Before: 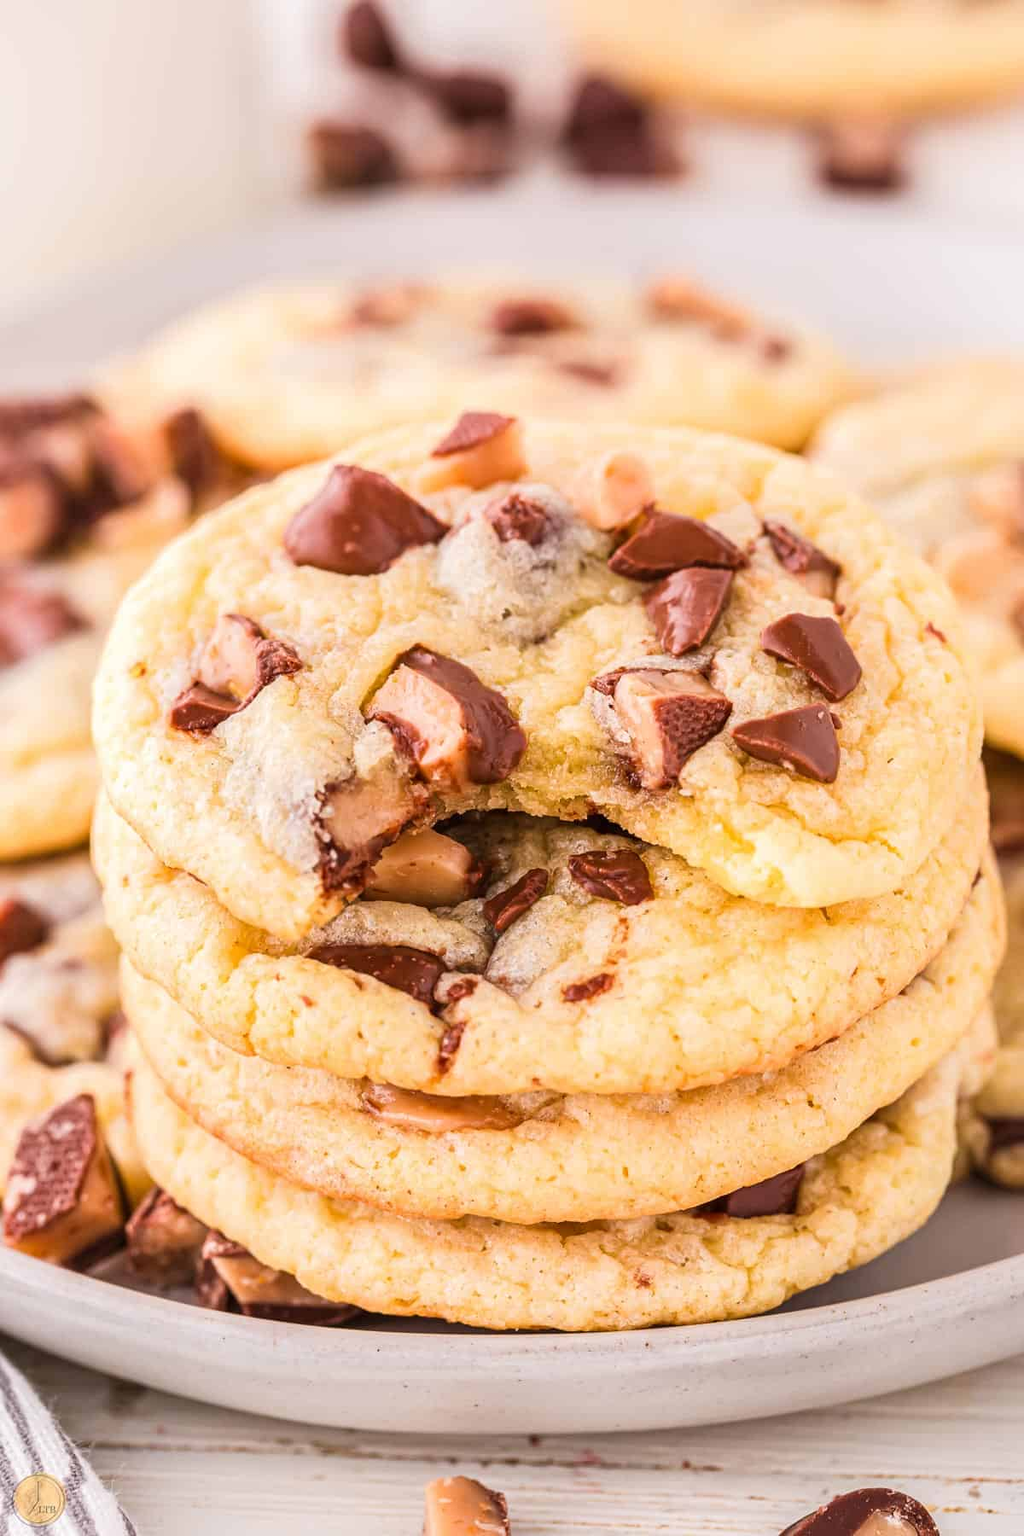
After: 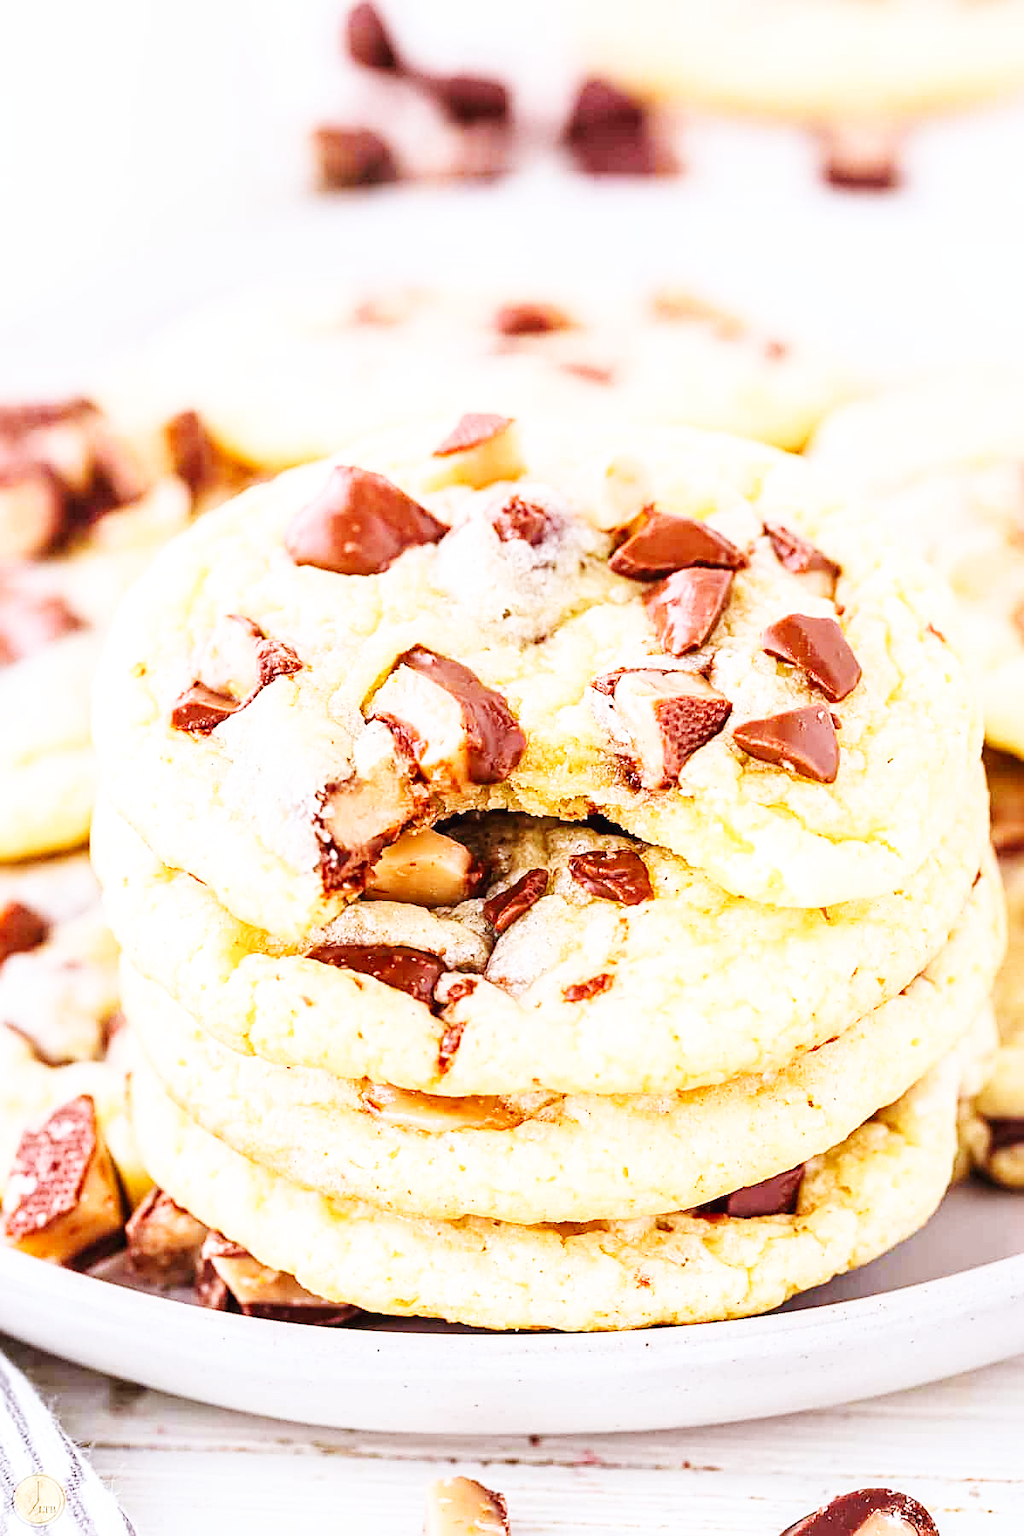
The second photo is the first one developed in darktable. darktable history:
color calibration: x 0.367, y 0.376, temperature 4372.25 K
sharpen: on, module defaults
base curve: curves: ch0 [(0, 0.003) (0.001, 0.002) (0.006, 0.004) (0.02, 0.022) (0.048, 0.086) (0.094, 0.234) (0.162, 0.431) (0.258, 0.629) (0.385, 0.8) (0.548, 0.918) (0.751, 0.988) (1, 1)], preserve colors none
